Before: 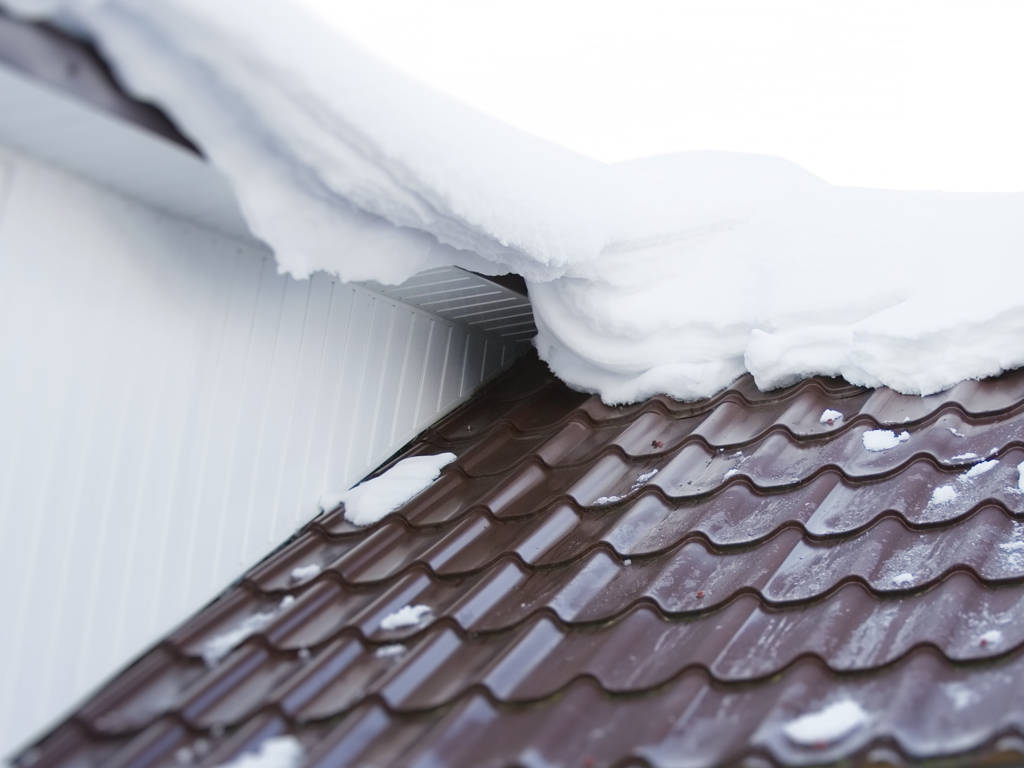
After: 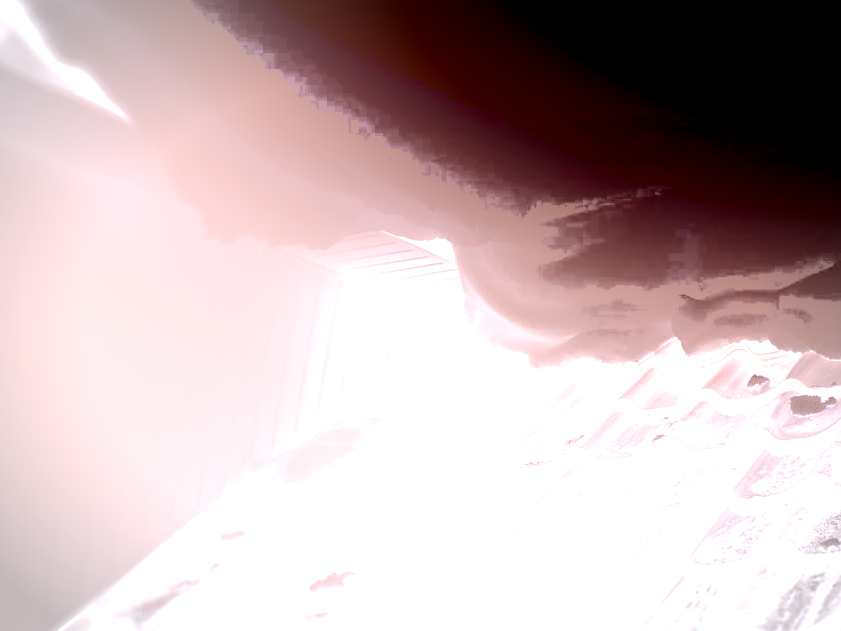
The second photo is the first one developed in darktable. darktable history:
bloom: size 70%, threshold 25%, strength 70%
shadows and highlights: shadows -21.3, highlights 100, soften with gaussian
exposure: exposure 0.3 EV, compensate highlight preservation false
color correction: highlights a* 14.46, highlights b* 5.85, shadows a* -5.53, shadows b* -15.24, saturation 0.85
crop and rotate: left 7.196%, top 4.574%, right 10.605%, bottom 13.178%
vignetting: automatic ratio true
local contrast: highlights 0%, shadows 0%, detail 182%
